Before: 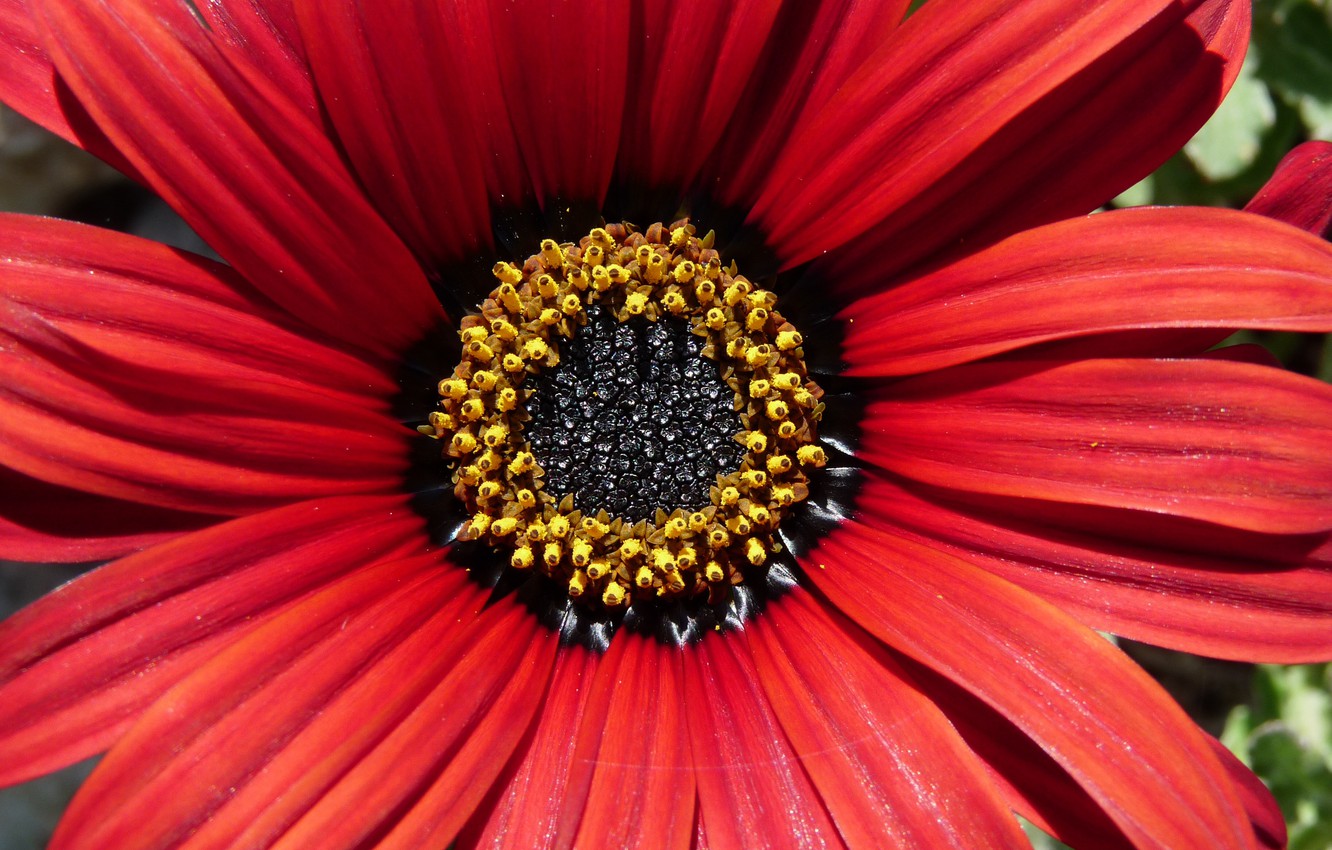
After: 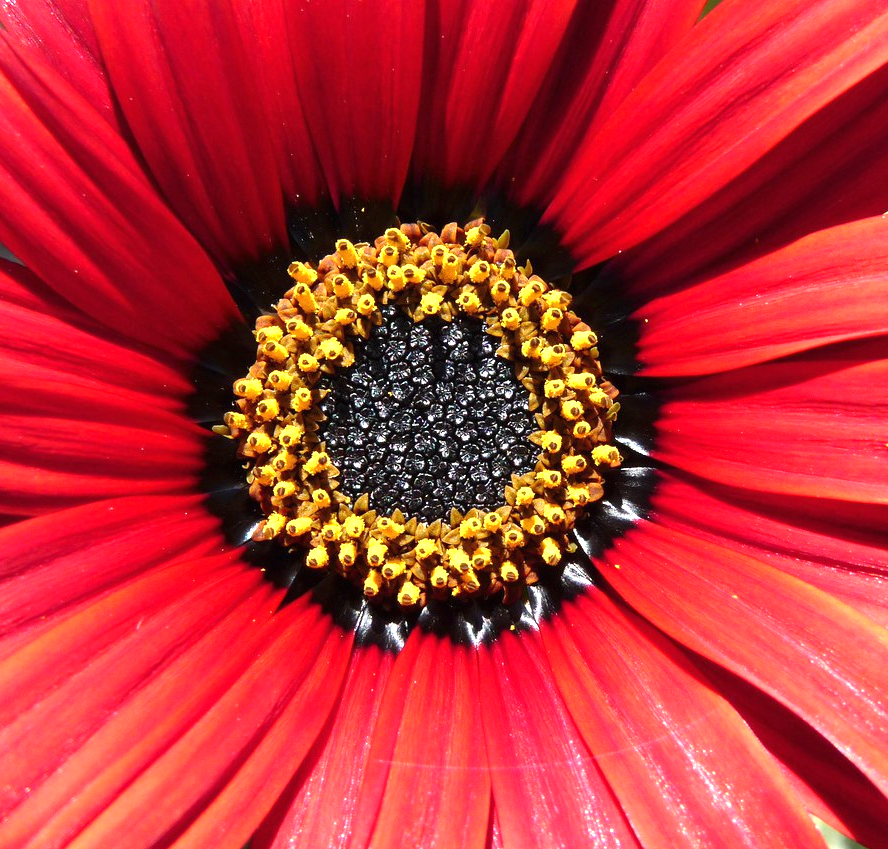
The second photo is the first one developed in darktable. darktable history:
crop and rotate: left 15.446%, right 17.836%
exposure: black level correction 0, exposure 1.1 EV, compensate exposure bias true, compensate highlight preservation false
